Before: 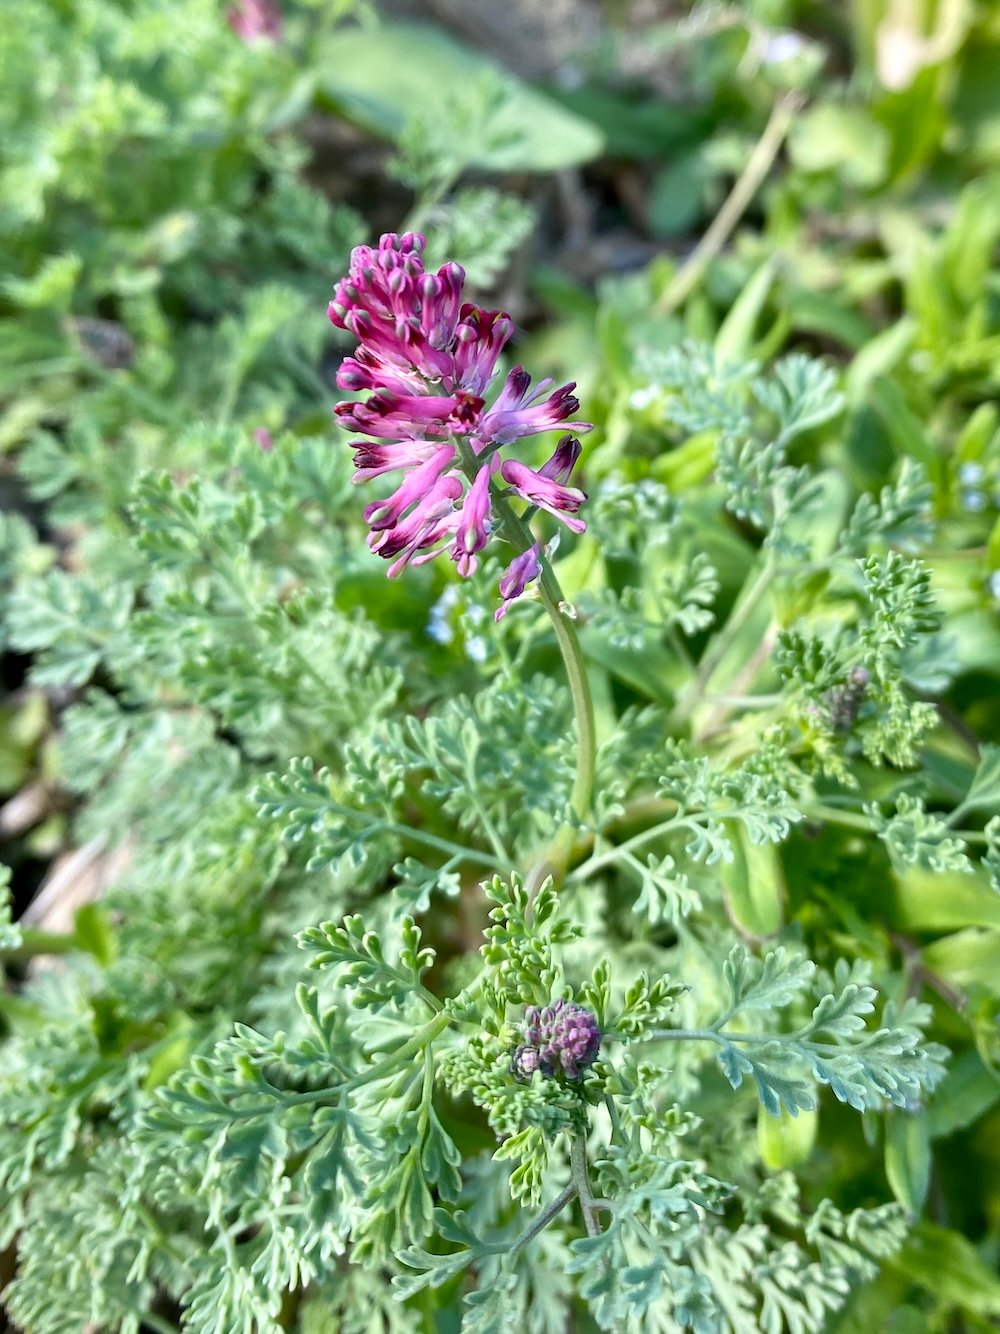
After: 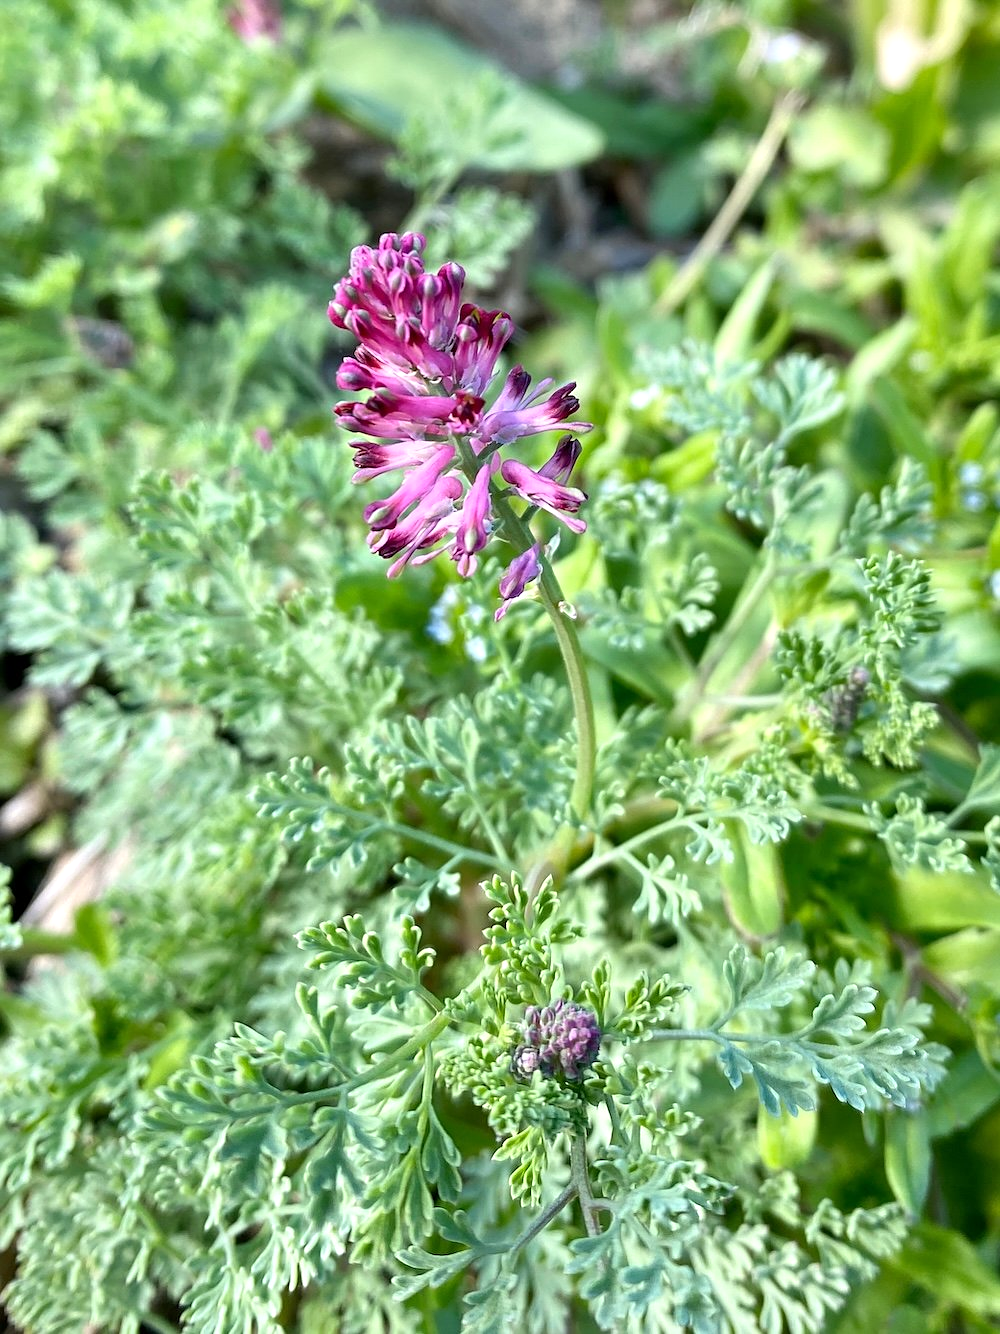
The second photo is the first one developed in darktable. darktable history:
sharpen: amount 0.2
exposure: exposure 0.2 EV, compensate highlight preservation false
